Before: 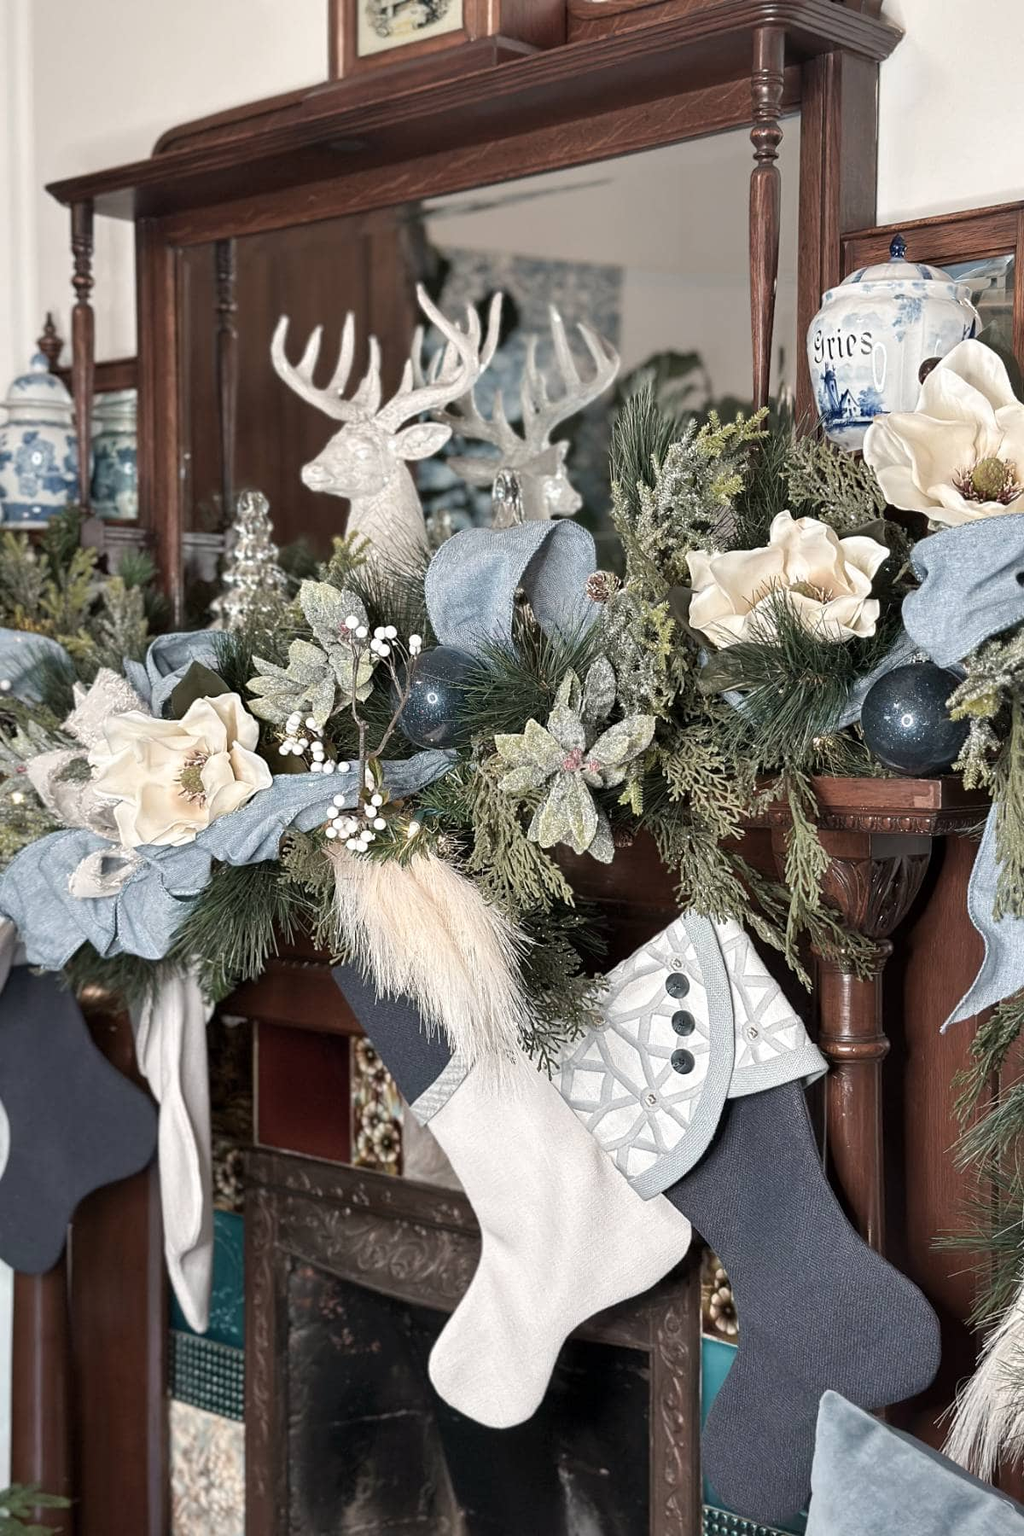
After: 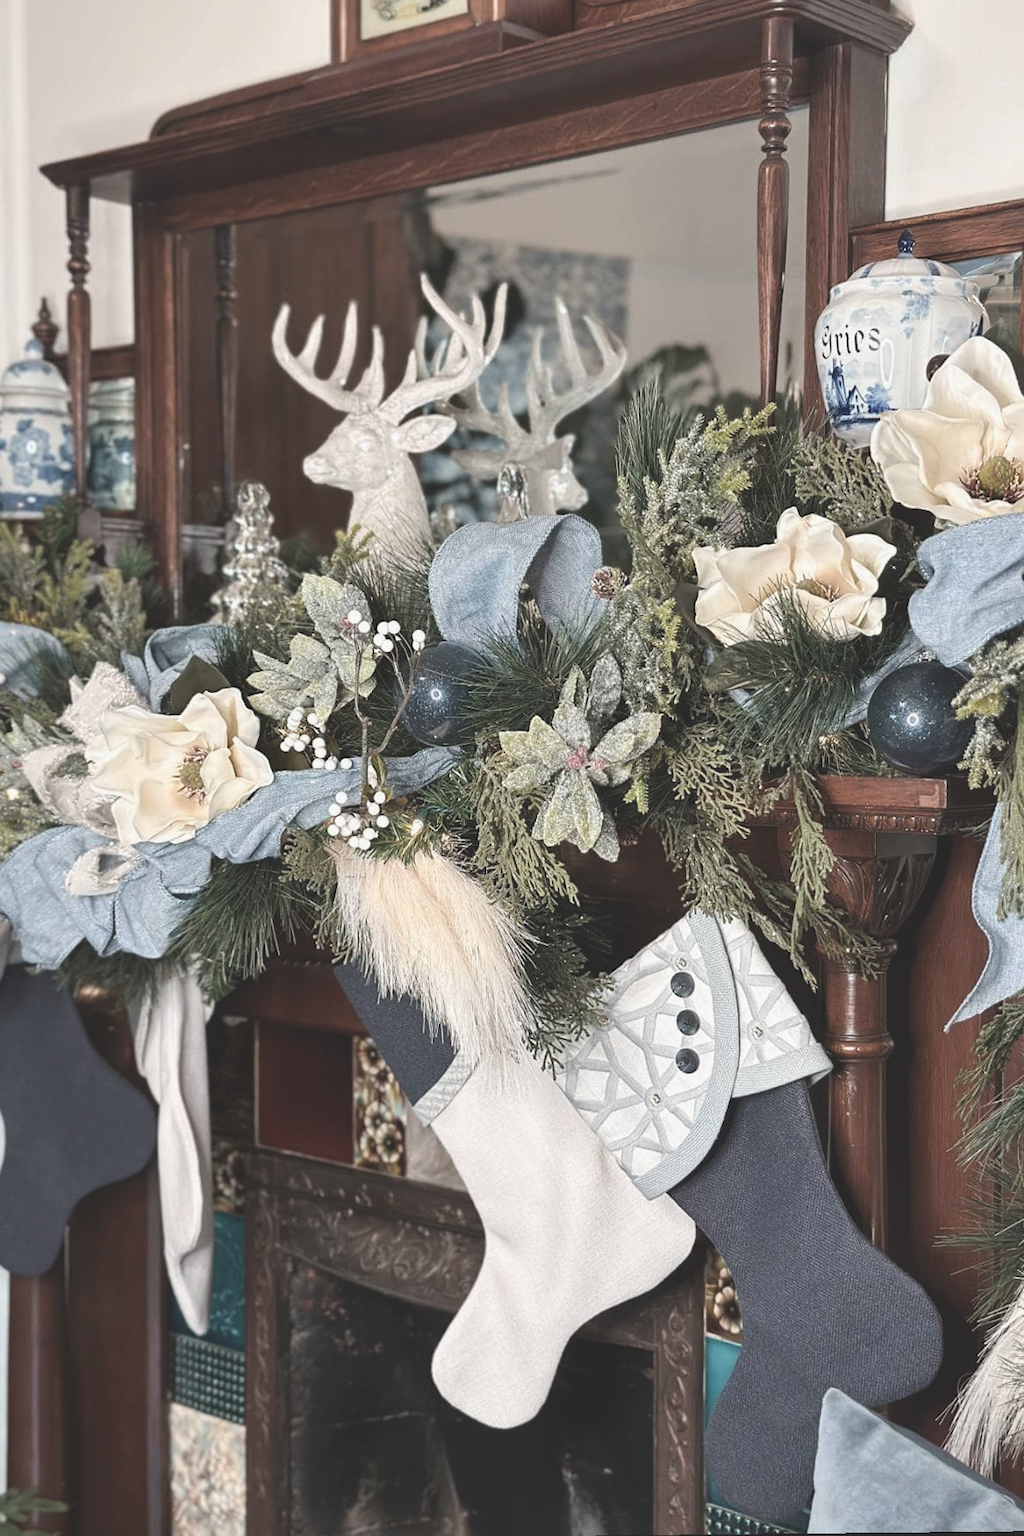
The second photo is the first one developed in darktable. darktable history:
exposure: black level correction -0.025, exposure -0.117 EV, compensate highlight preservation false
rotate and perspective: rotation 0.174°, lens shift (vertical) 0.013, lens shift (horizontal) 0.019, shear 0.001, automatic cropping original format, crop left 0.007, crop right 0.991, crop top 0.016, crop bottom 0.997
contrast brightness saturation: contrast 0.1, brightness 0.02, saturation 0.02
